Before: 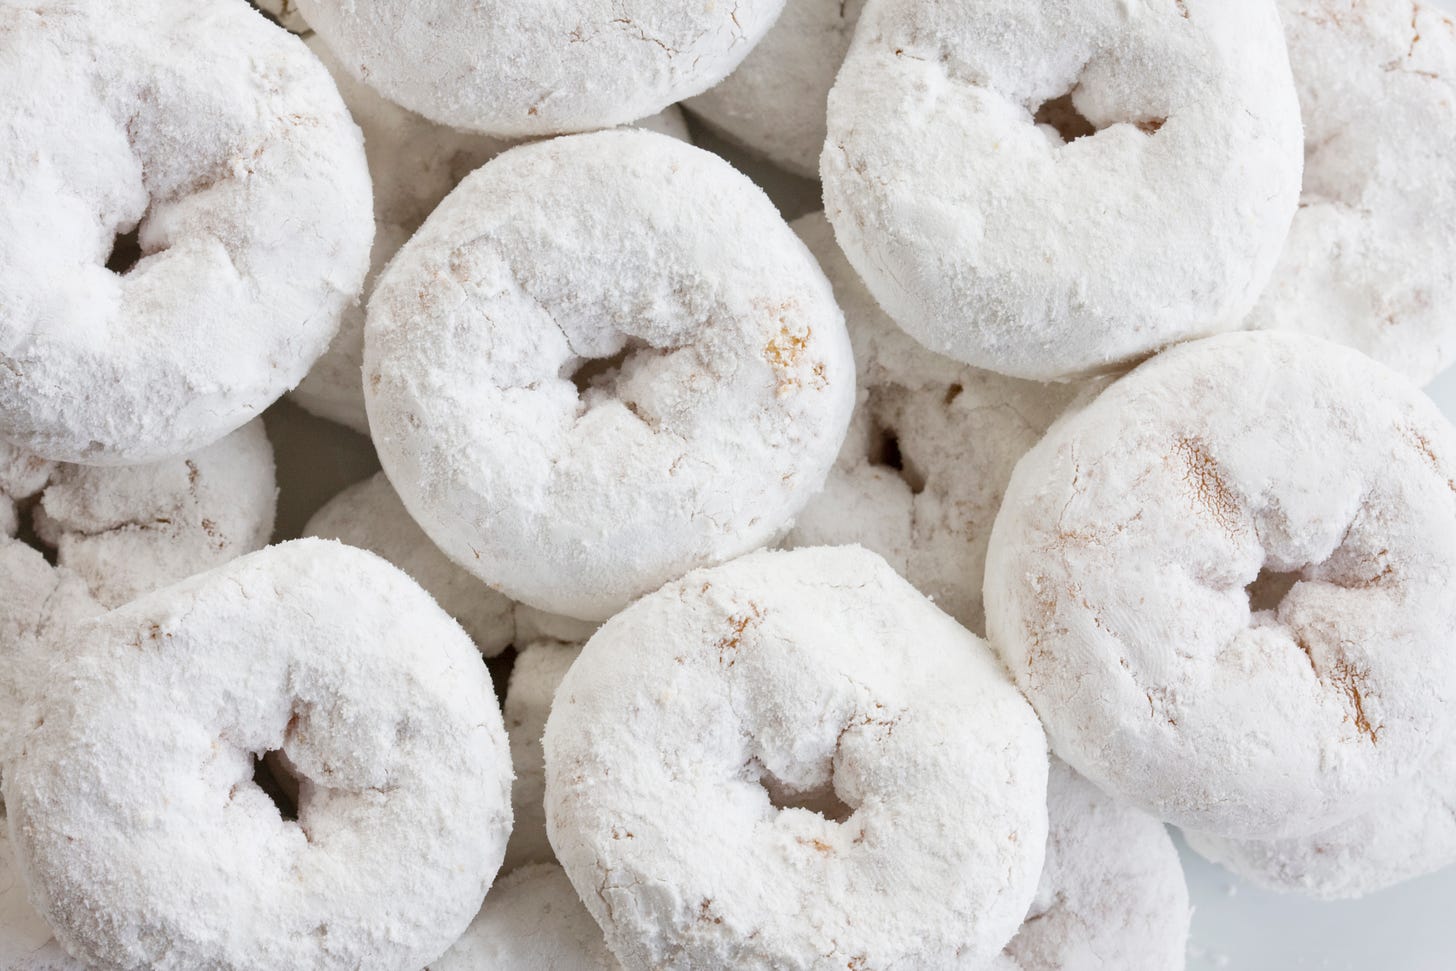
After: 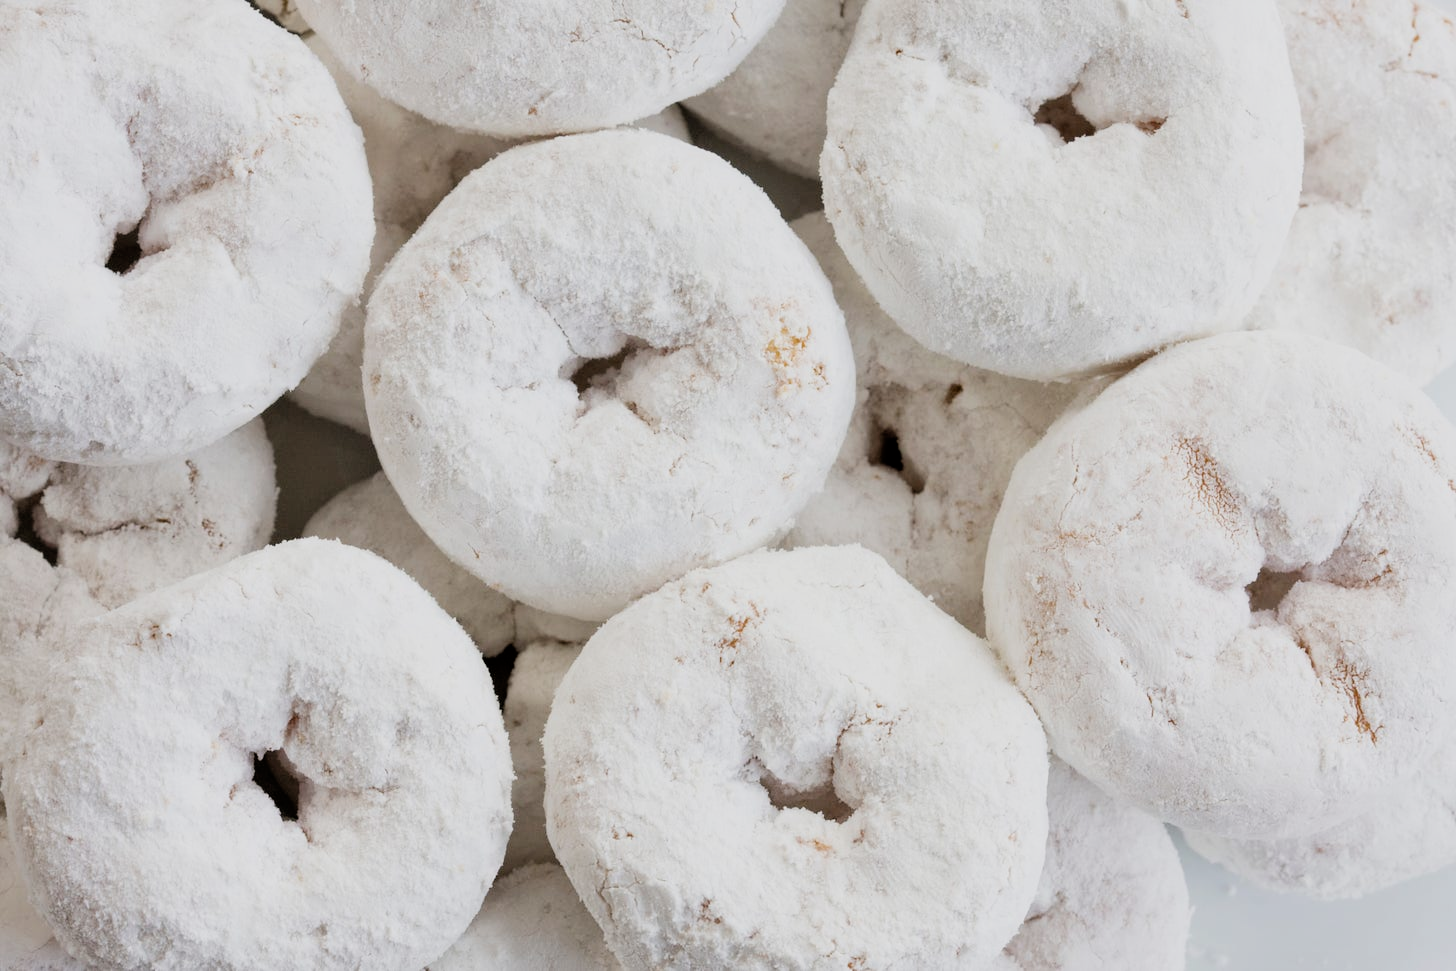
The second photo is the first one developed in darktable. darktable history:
filmic rgb: black relative exposure -7.97 EV, white relative exposure 4.03 EV, hardness 4.2, latitude 49.3%, contrast 1.1
